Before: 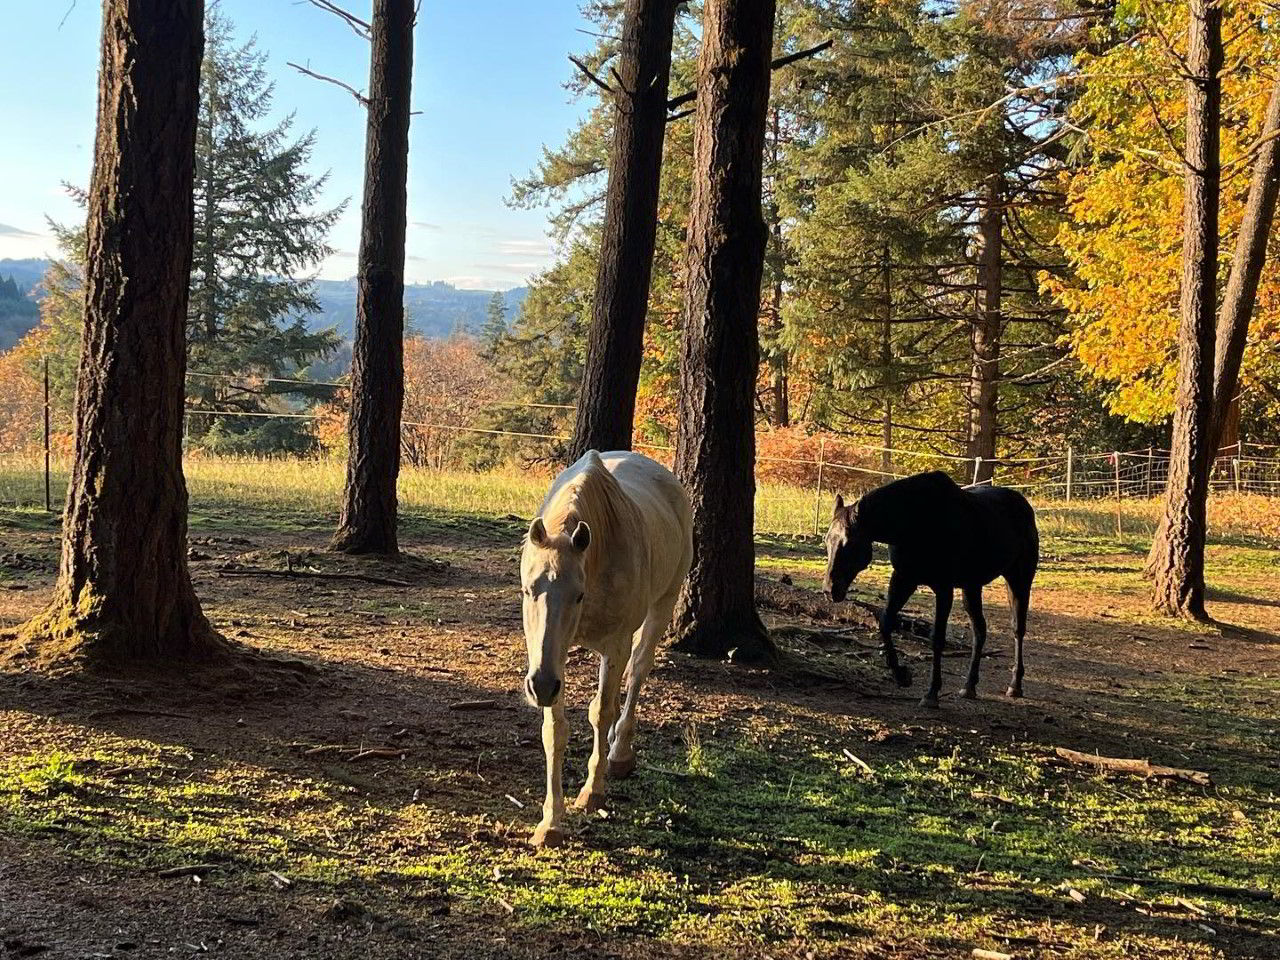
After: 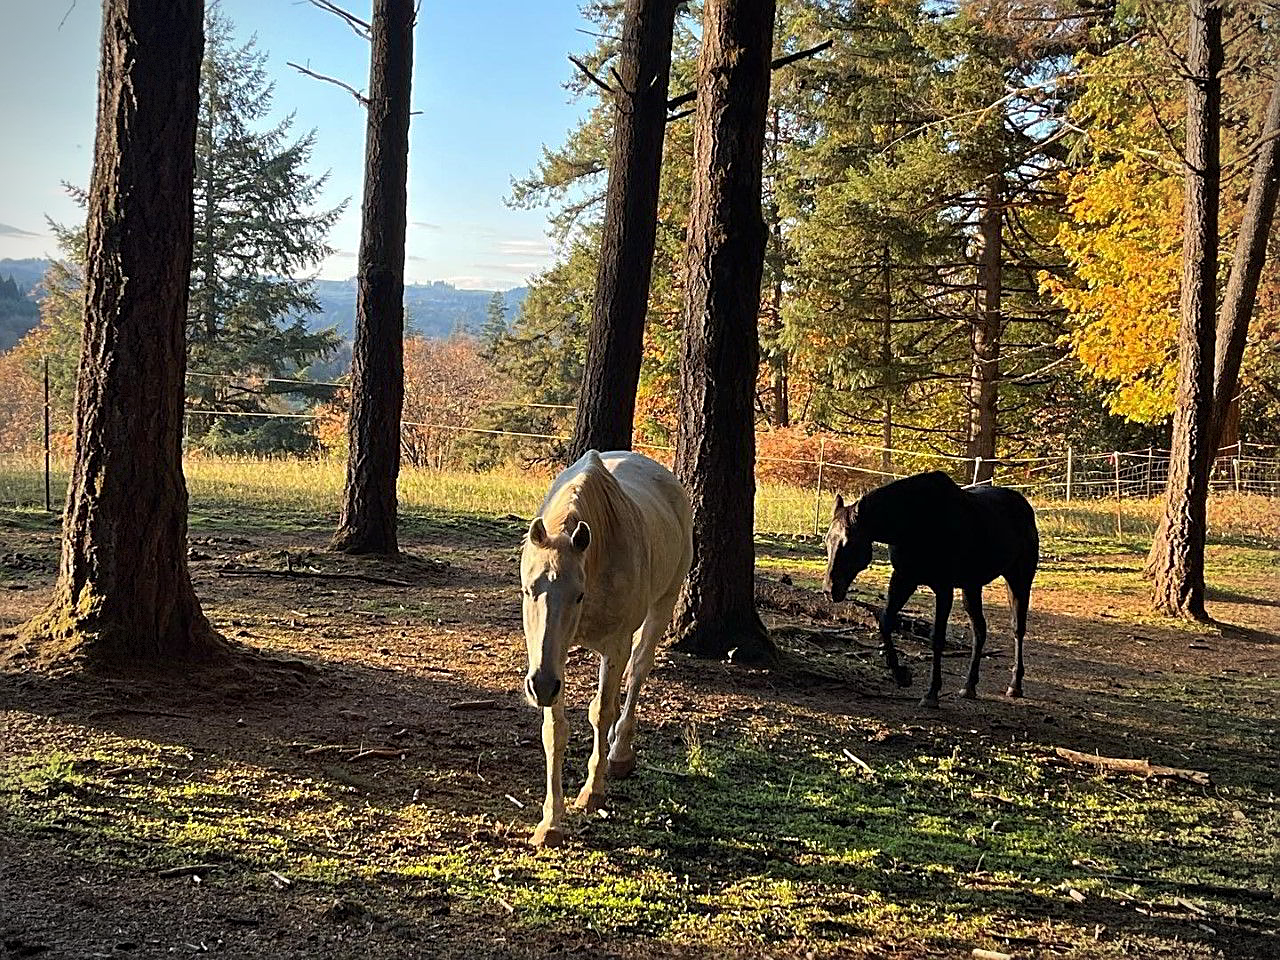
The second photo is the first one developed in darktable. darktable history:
sharpen: on, module defaults
vignetting: dithering 8-bit output
